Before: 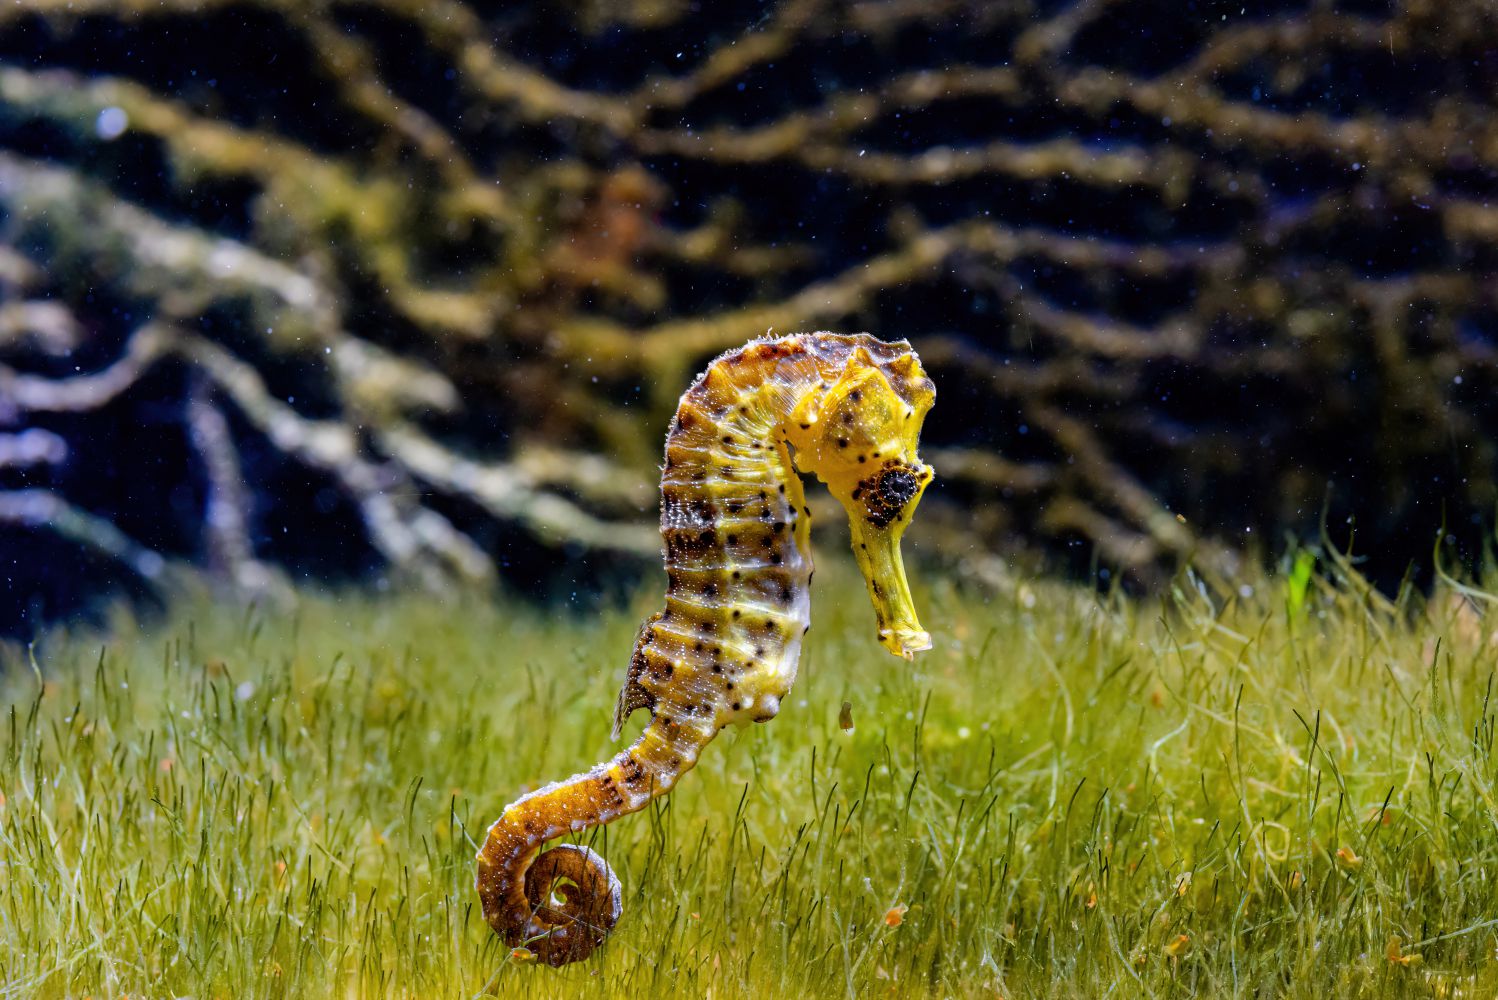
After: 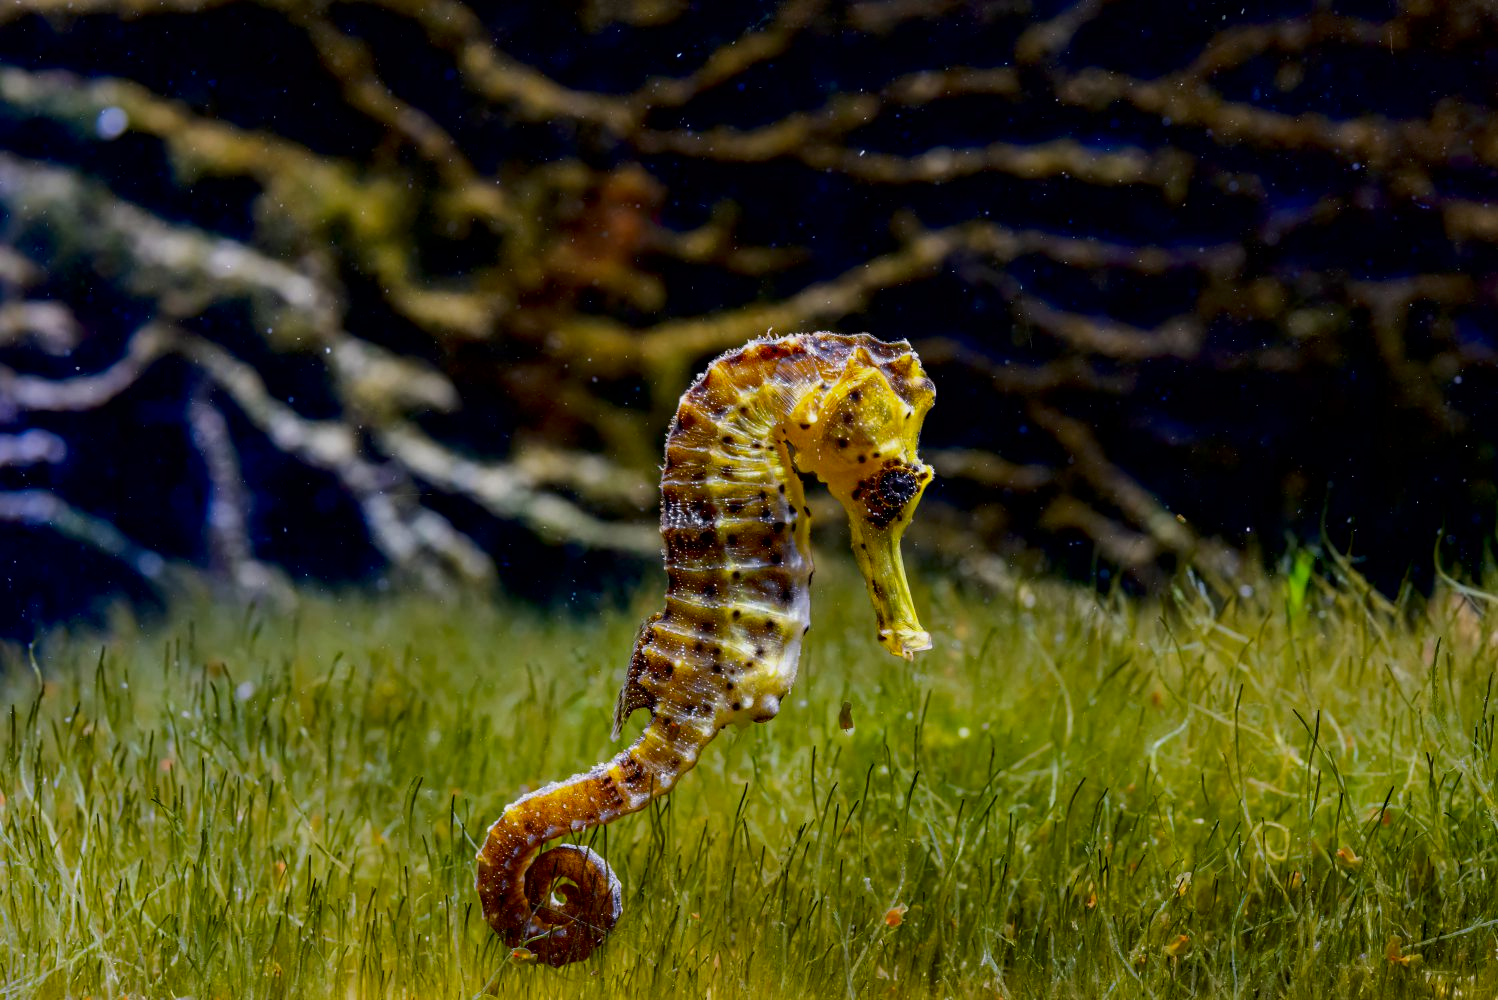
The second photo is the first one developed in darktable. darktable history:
contrast brightness saturation: contrast 0.07, brightness -0.13, saturation 0.06
exposure: black level correction 0.006, exposure -0.226 EV, compensate highlight preservation false
